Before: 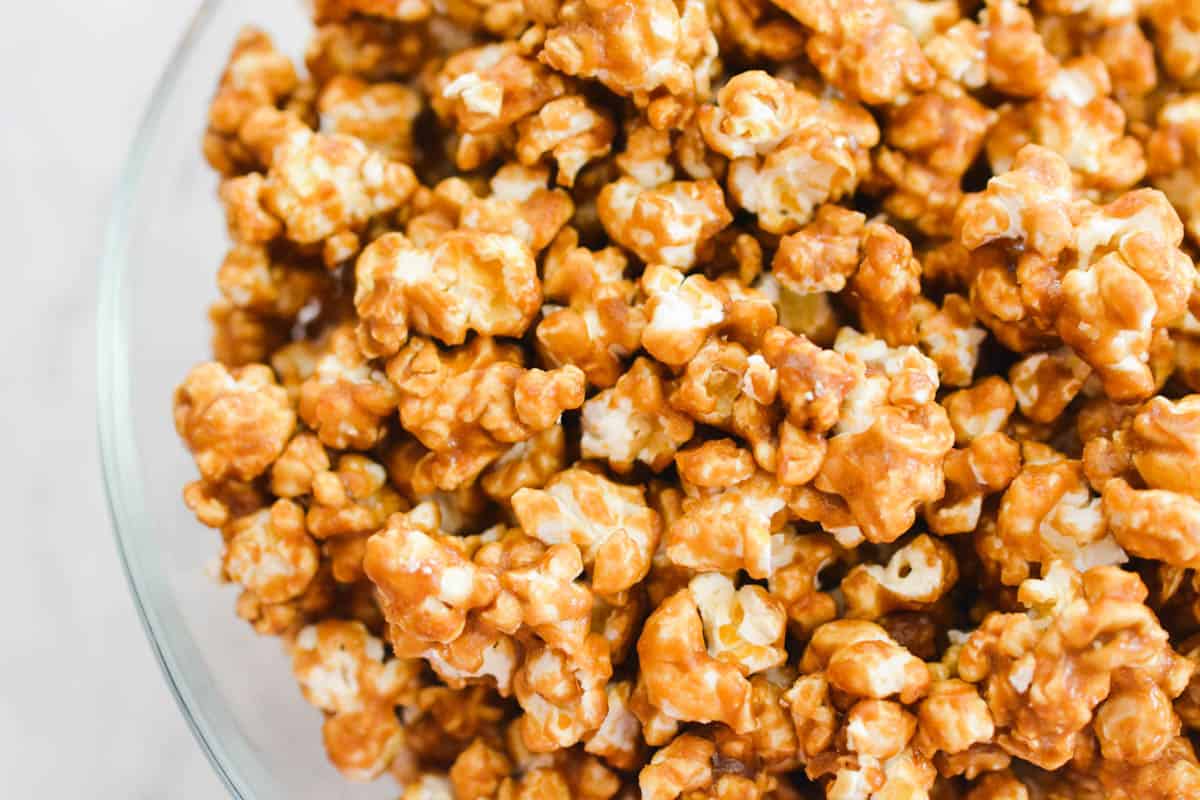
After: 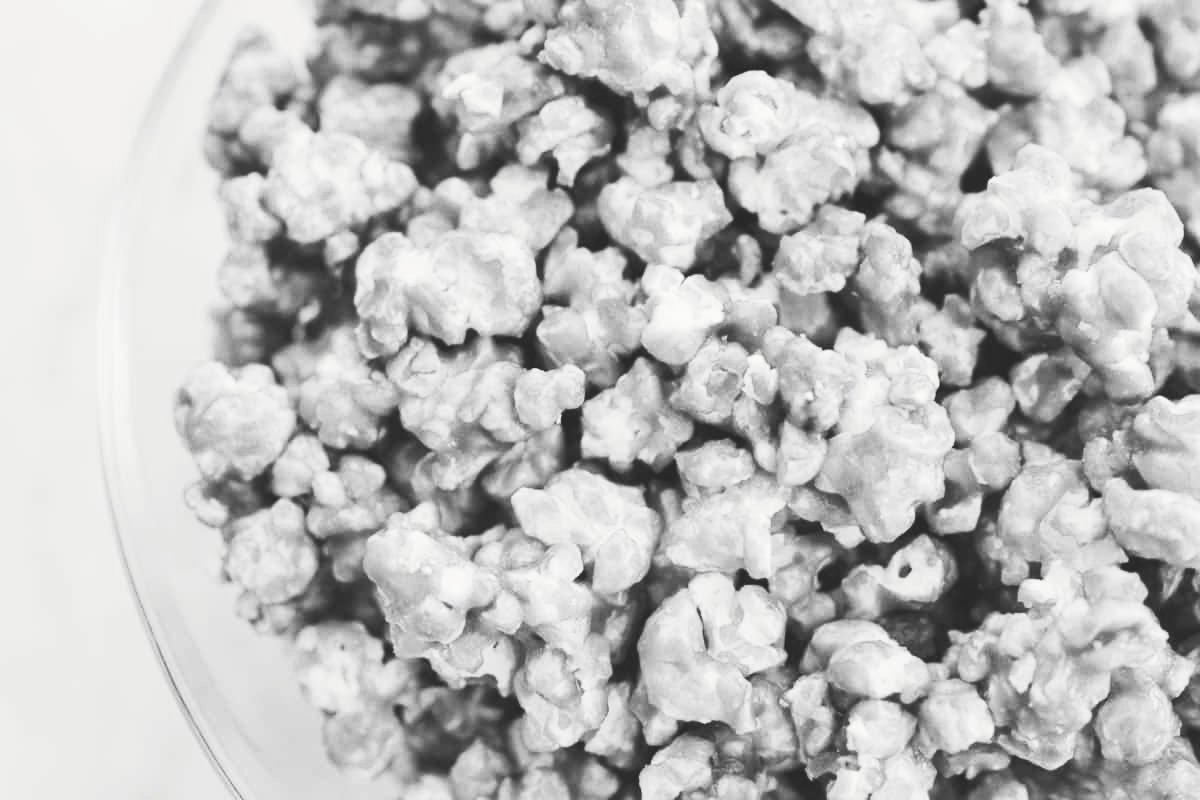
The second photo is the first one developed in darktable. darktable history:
tone curve: curves: ch0 [(0, 0) (0.003, 0.156) (0.011, 0.156) (0.025, 0.161) (0.044, 0.164) (0.069, 0.178) (0.1, 0.201) (0.136, 0.229) (0.177, 0.263) (0.224, 0.301) (0.277, 0.355) (0.335, 0.415) (0.399, 0.48) (0.468, 0.561) (0.543, 0.647) (0.623, 0.735) (0.709, 0.819) (0.801, 0.893) (0.898, 0.953) (1, 1)], preserve colors none
color look up table: target L [90.24, 85.63, 81.33, 81.33, 57.87, 58.64, 52.01, 38.24, 21.25, 200.91, 93.05, 85.98, 83.12, 80.97, 76.25, 70.73, 63.98, 57.48, 49.24, 39.49, 32.75, 31.03, 30.3, 11.76, 85.63, 76.61, 77.34, 83.84, 71.84, 62.46, 65.11, 59.92, 83.12, 64.74, 55.15, 58.38, 78.8, 42.1, 47.24, 30.3, 46.43, 21.25, 5.464, 88.82, 86.7, 82.41, 63.22, 35.72, 30.59], target a [-0.003, 0 ×9, -0.1, -0.001, -0.001, -0.002, 0, -0.002, 0 ×10, -0.001, -0.003, 0, 0, 0, 0.001, -0.001, 0, 0, 0.001, -0.001, 0.001, 0 ×4, -0.001, -0.003, -0.003, -0.002, 0, 0, 0], target b [0.025, 0.002 ×4, -0.003, 0.002, 0.002, 0.002, -0.001, 1.233, 0.002, 0.003, 0.024, 0.002, 0.023, 0.003, 0.003, 0.002 ×4, -0.002, 0.003, 0.002, 0.002, 0.003, 0.025, 0.003, 0.003, 0.003, -0.004, 0.003, 0.003, 0.003, -0.004, 0.003, -0.003, -0.003, -0.002, 0.002, 0.002, 0.008, 0.025, 0.025, 0.024, -0.004, -0.002, -0.002], num patches 49
